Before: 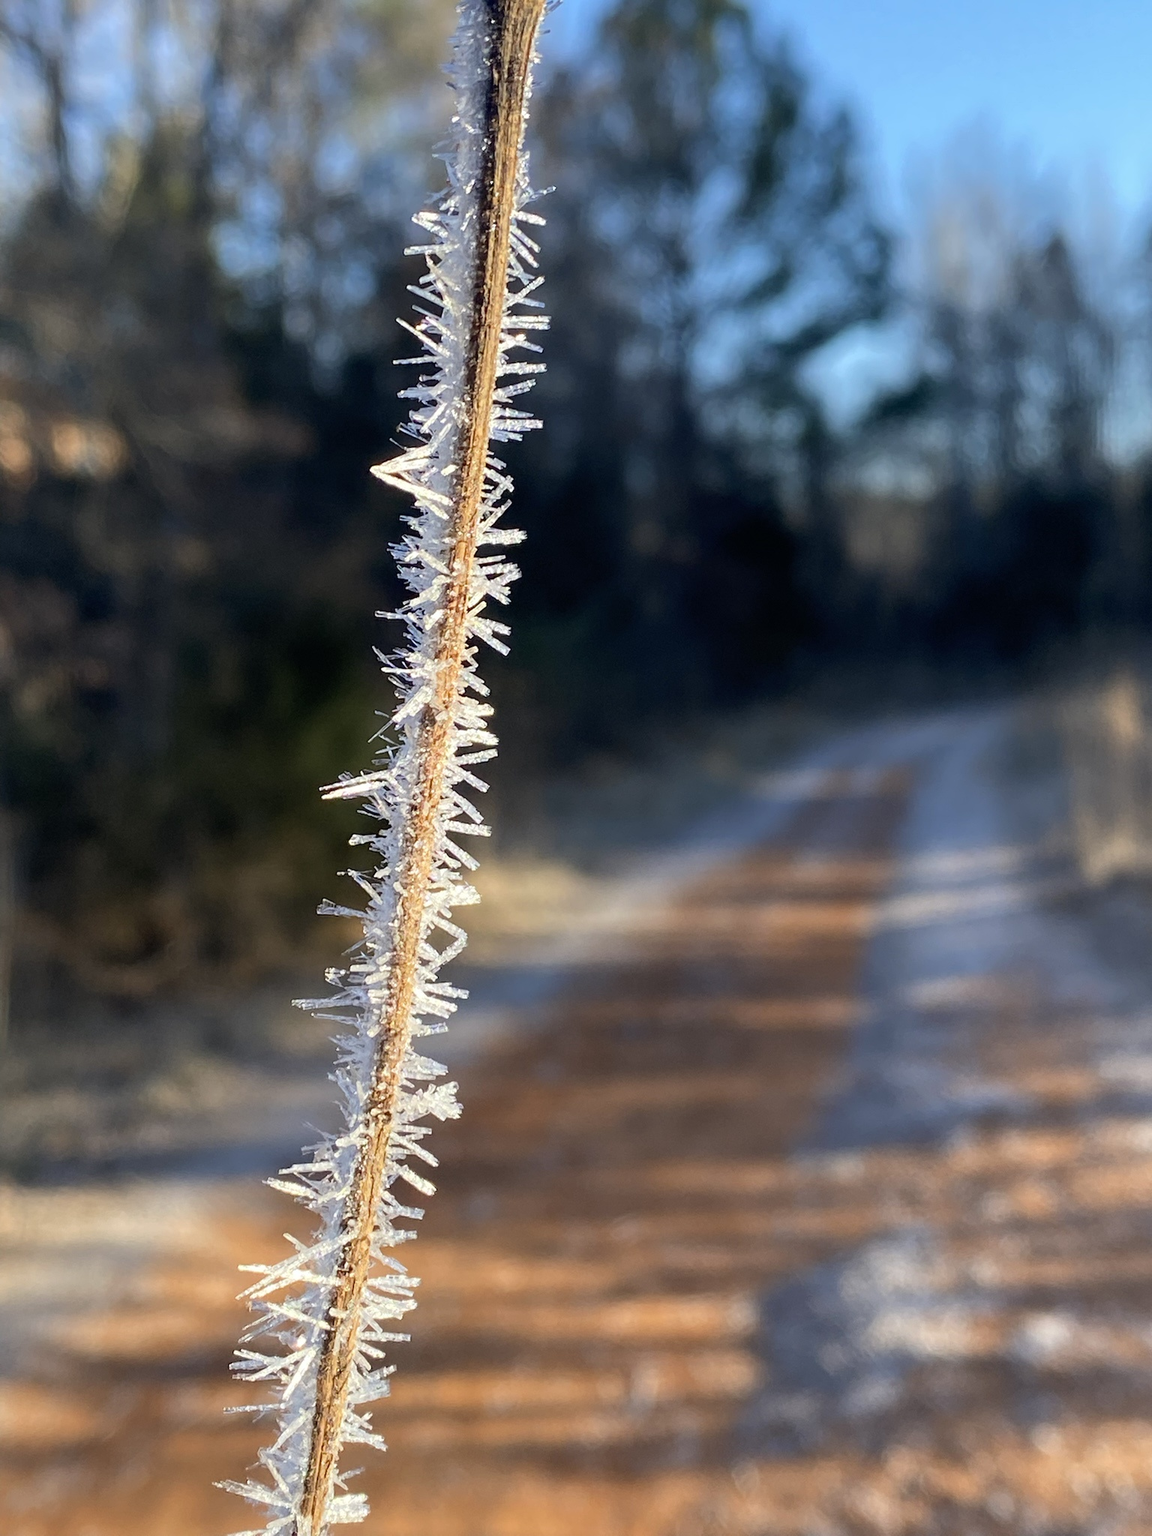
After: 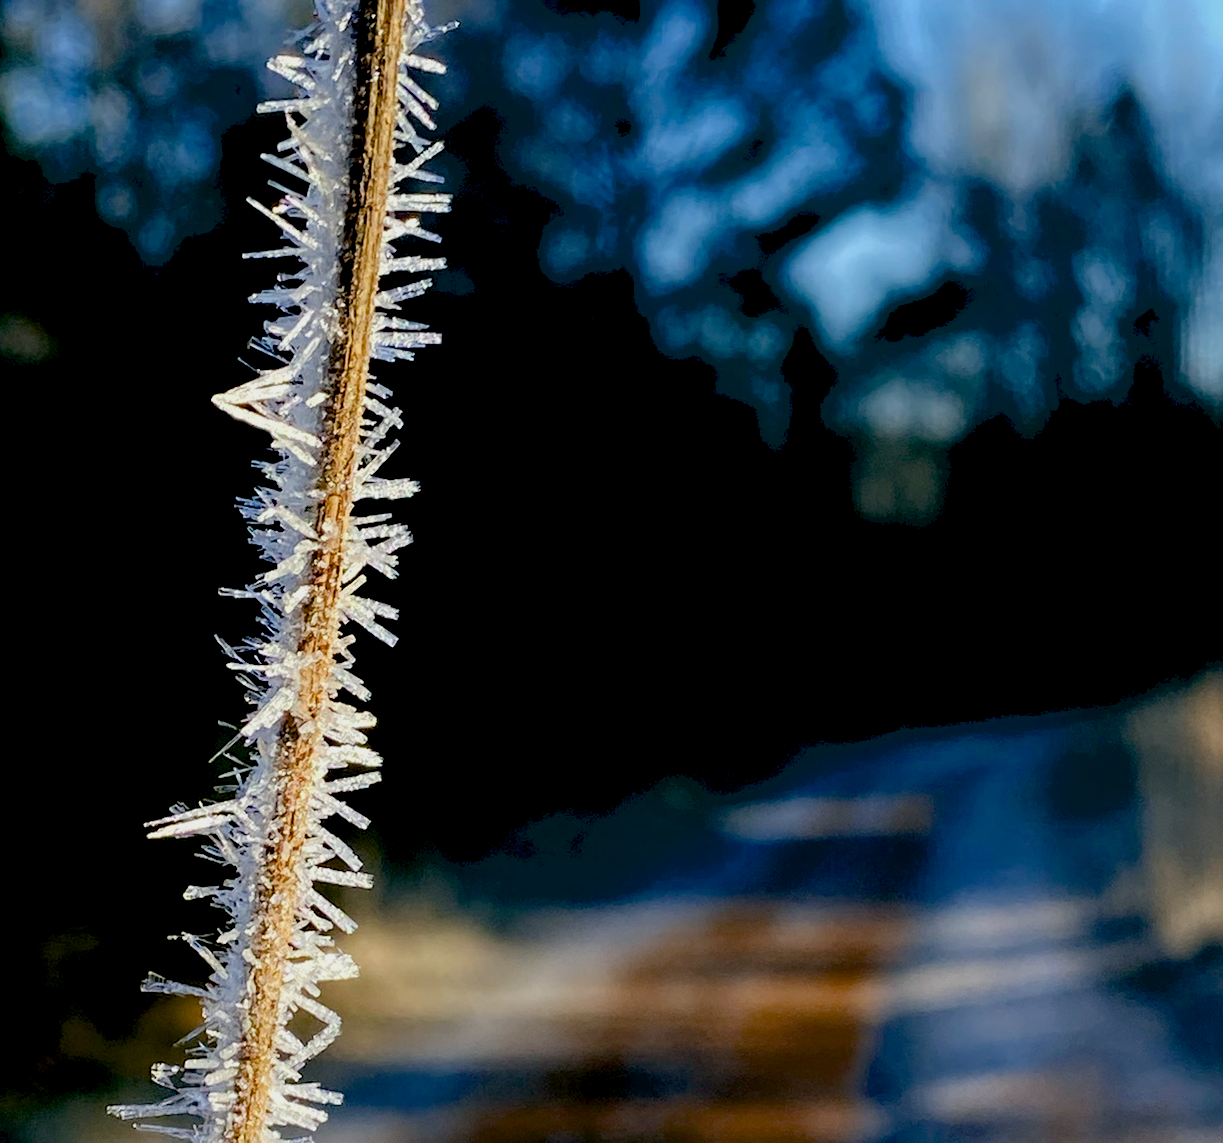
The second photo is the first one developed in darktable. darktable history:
crop: left 18.366%, top 11.116%, right 2.002%, bottom 33.04%
exposure: black level correction 0.044, exposure -0.234 EV, compensate highlight preservation false
color balance rgb: shadows lift › hue 86.35°, global offset › luminance -0.331%, global offset › chroma 0.117%, global offset › hue 166.92°, linear chroma grading › global chroma 0.522%, perceptual saturation grading › global saturation 20%, perceptual saturation grading › highlights -25.739%, perceptual saturation grading › shadows 24.711%, saturation formula JzAzBz (2021)
